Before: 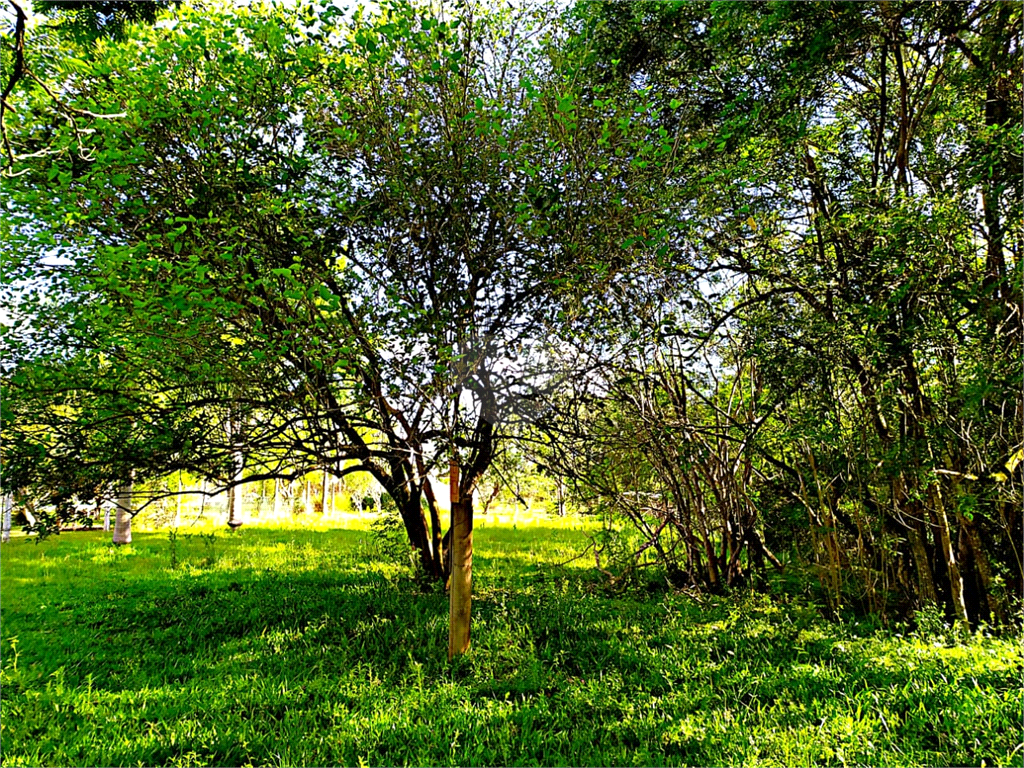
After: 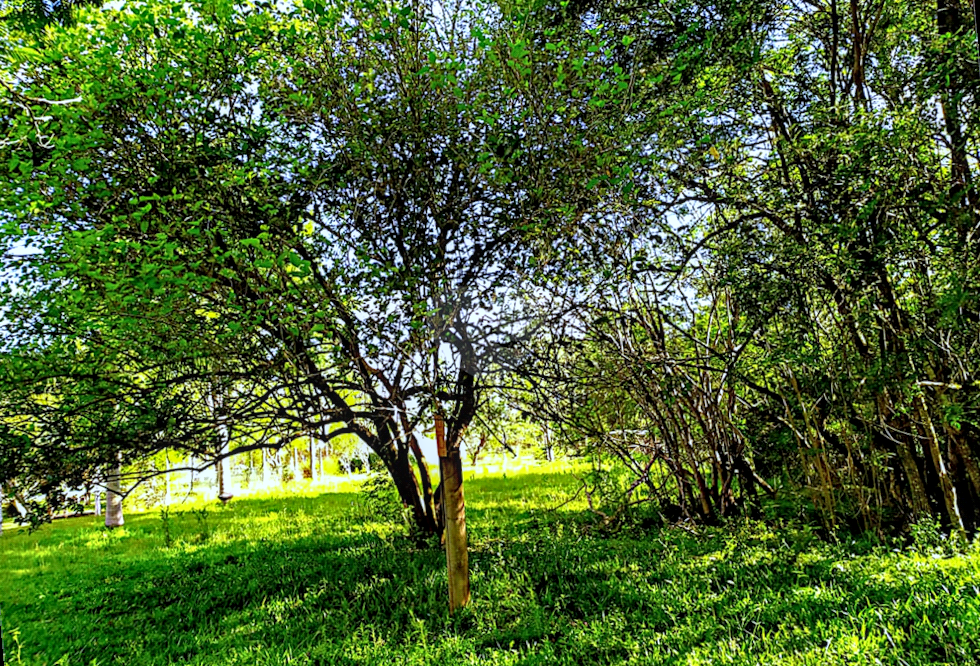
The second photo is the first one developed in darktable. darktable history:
local contrast: detail 130%
rotate and perspective: rotation -5°, crop left 0.05, crop right 0.952, crop top 0.11, crop bottom 0.89
white balance: red 0.924, blue 1.095
